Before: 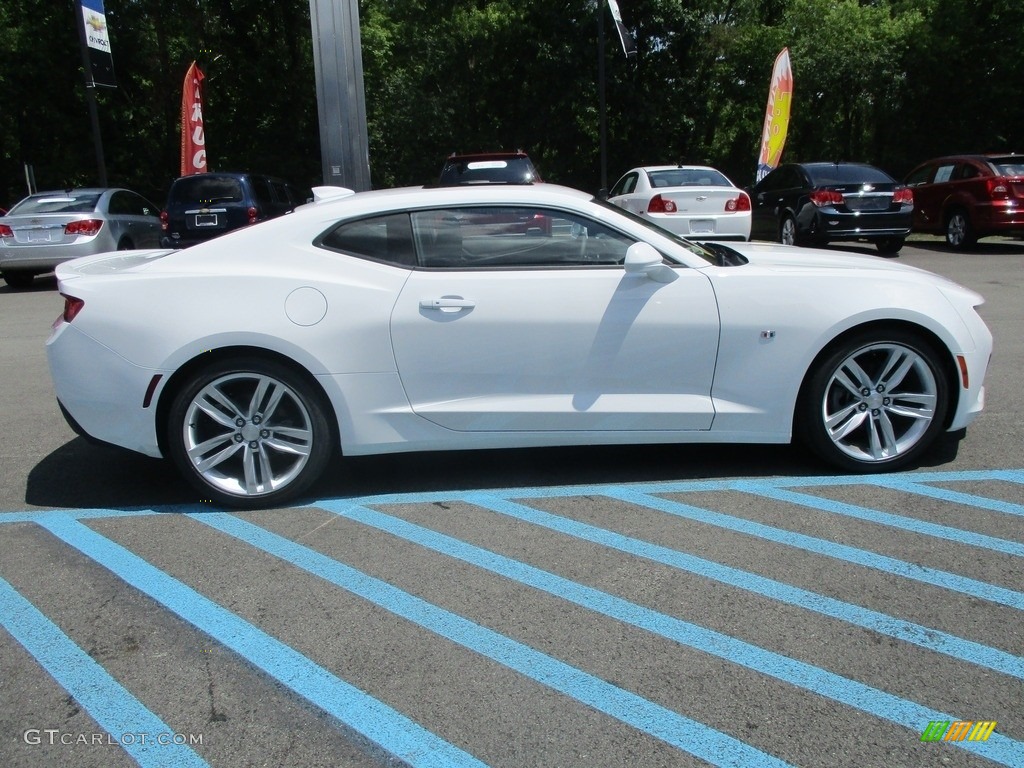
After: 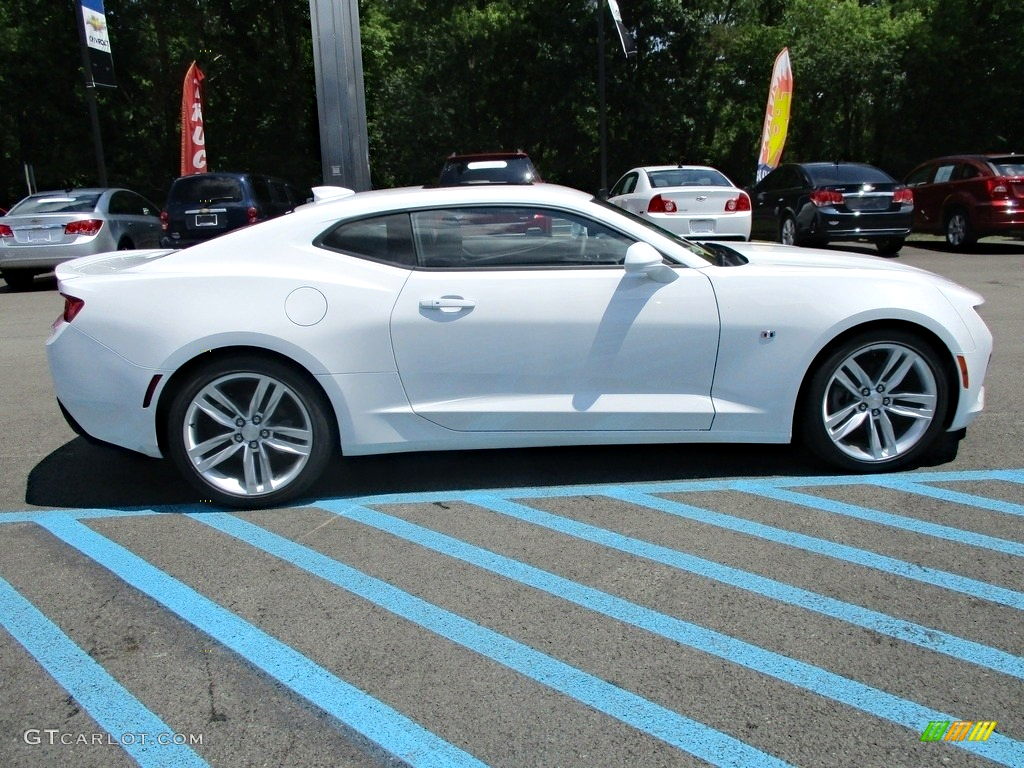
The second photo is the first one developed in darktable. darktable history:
exposure: exposure 0.204 EV, compensate exposure bias true, compensate highlight preservation false
haze removal: compatibility mode true, adaptive false
